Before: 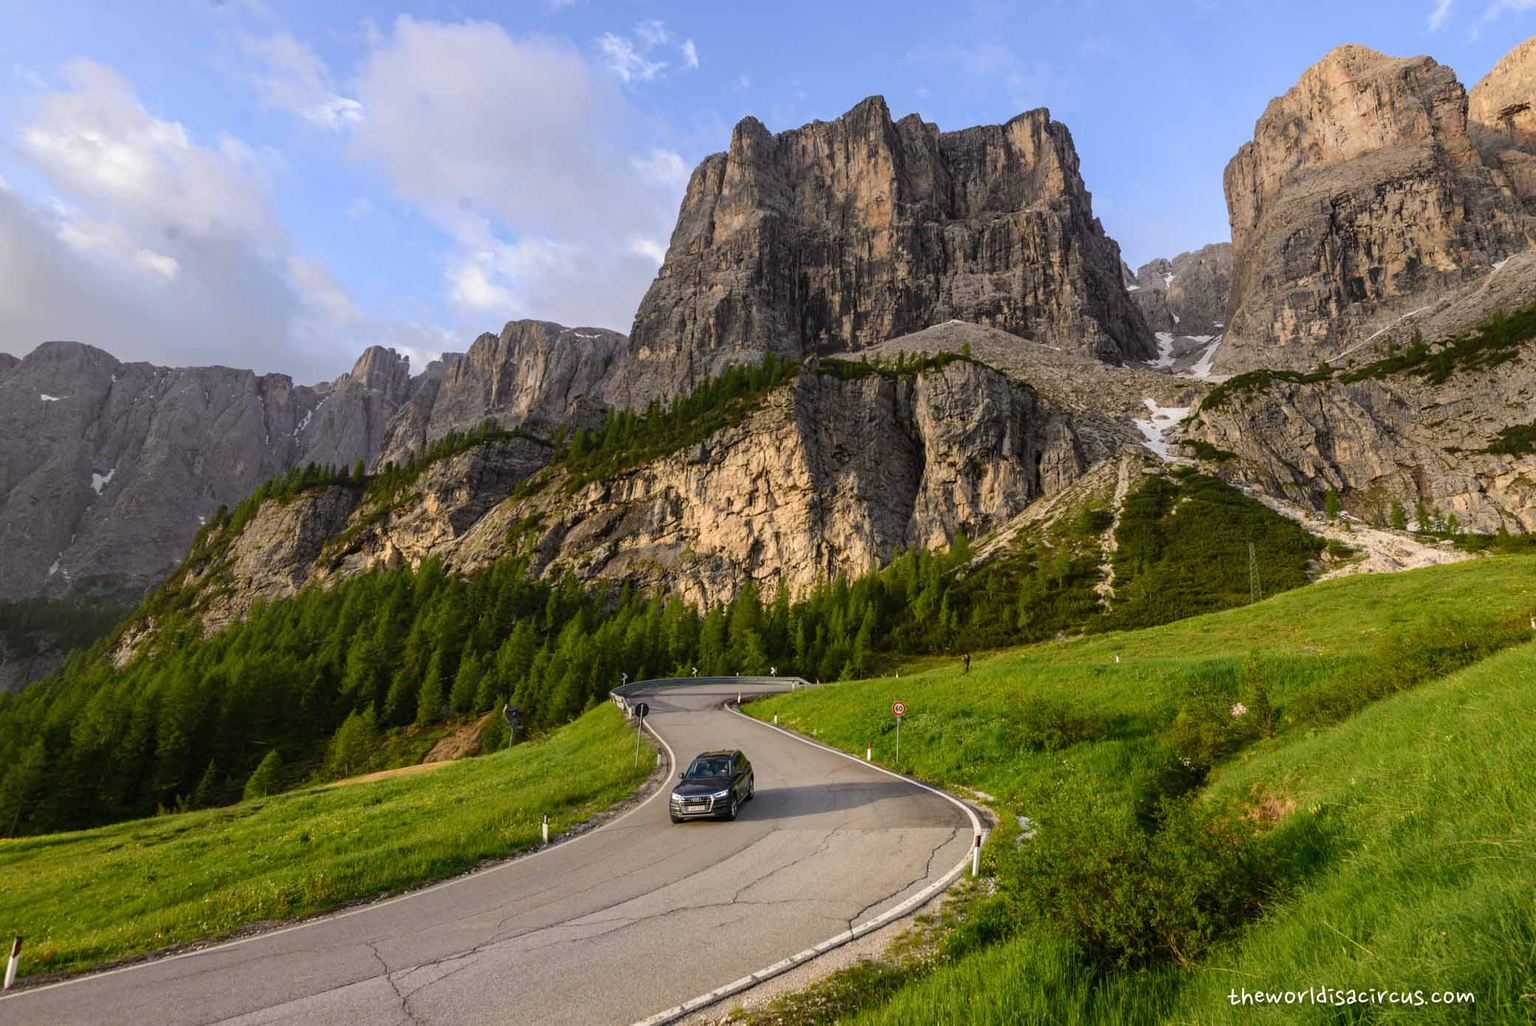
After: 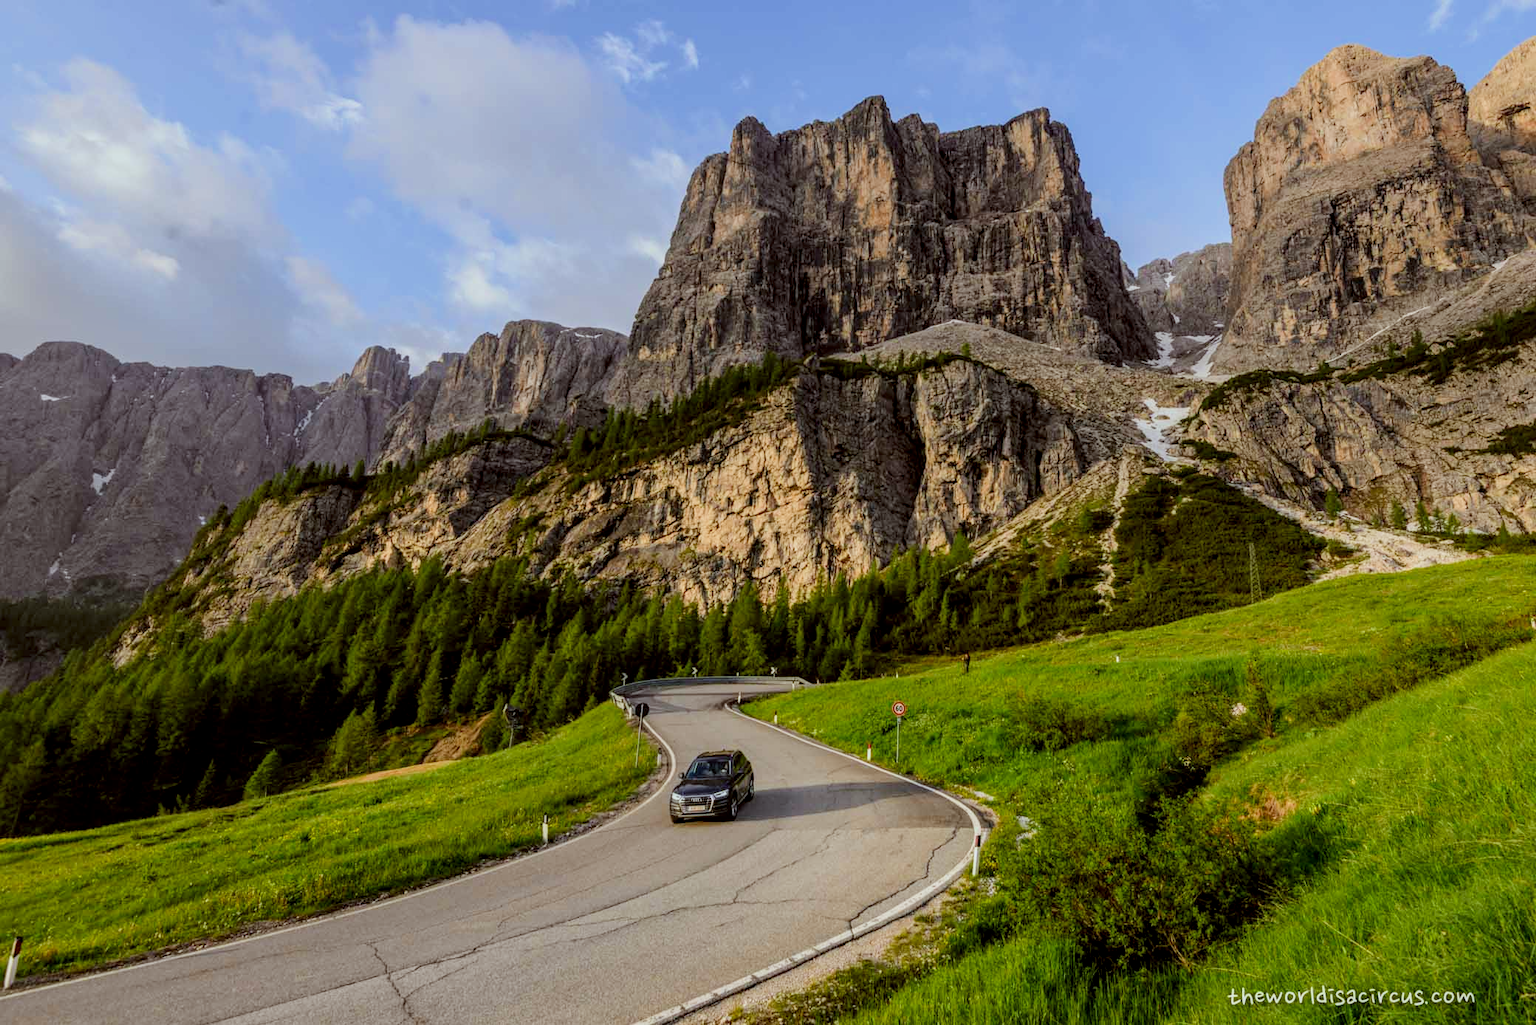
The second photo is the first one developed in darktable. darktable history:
color correction: highlights a* -5.04, highlights b* -3.13, shadows a* 3.69, shadows b* 4.31
local contrast: on, module defaults
contrast brightness saturation: contrast 0.037, saturation 0.16
filmic rgb: black relative exposure -8.01 EV, white relative exposure 4.05 EV, hardness 4.14
